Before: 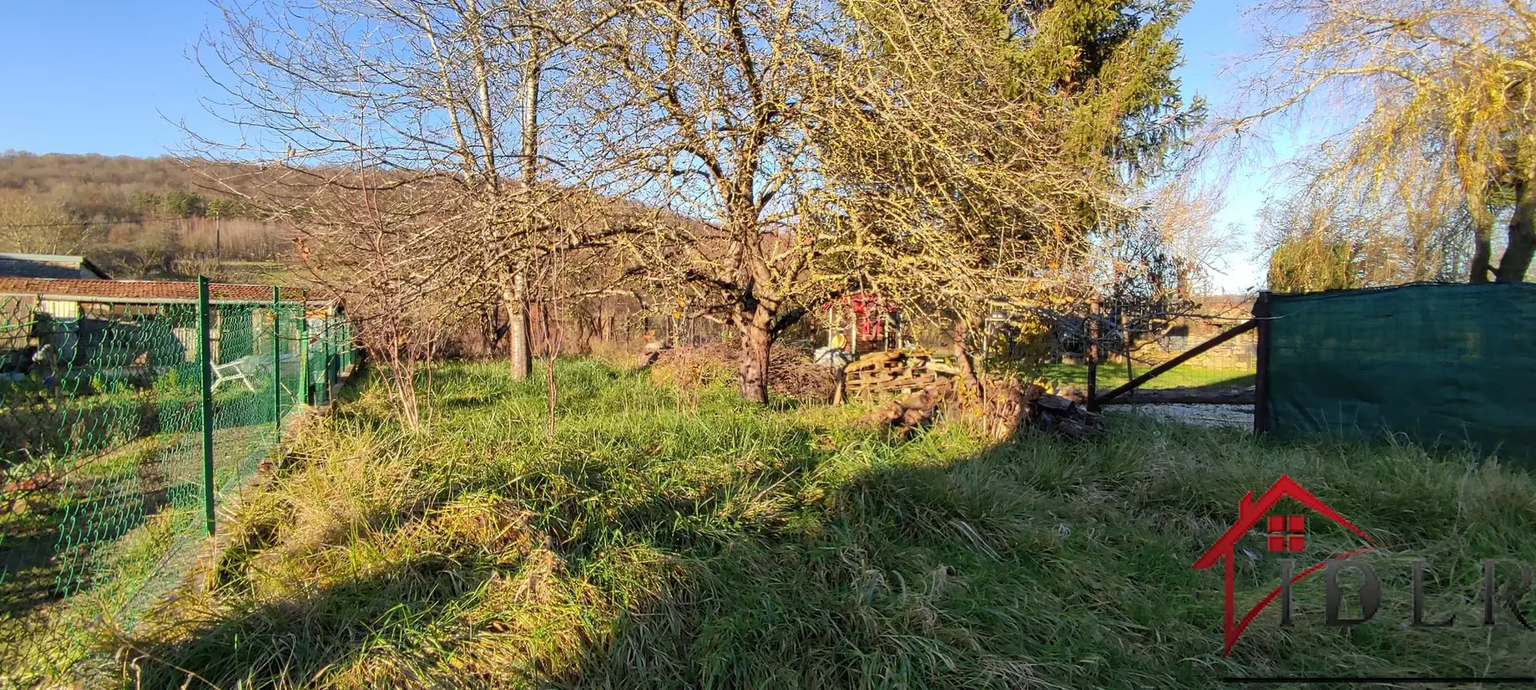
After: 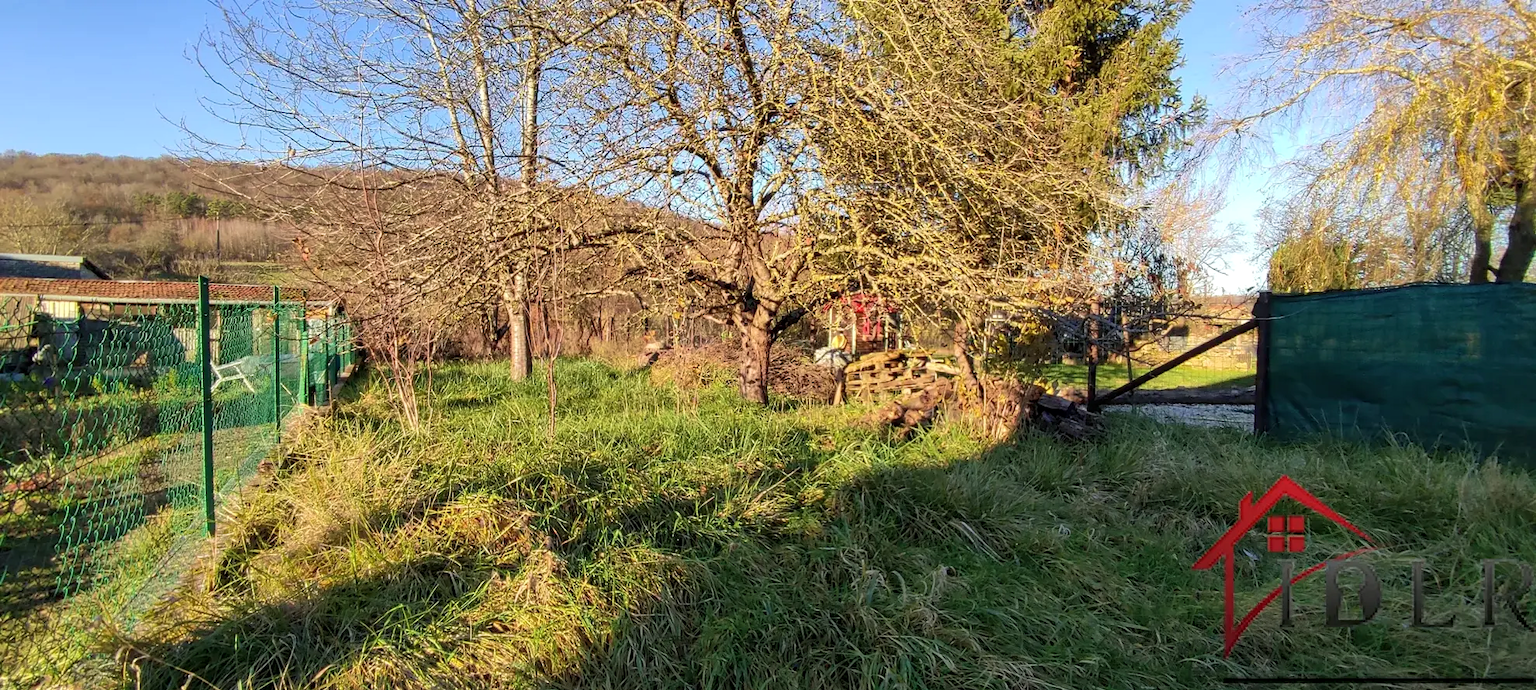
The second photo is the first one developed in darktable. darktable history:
local contrast: highlights 103%, shadows 98%, detail 120%, midtone range 0.2
velvia: strength 15.12%
